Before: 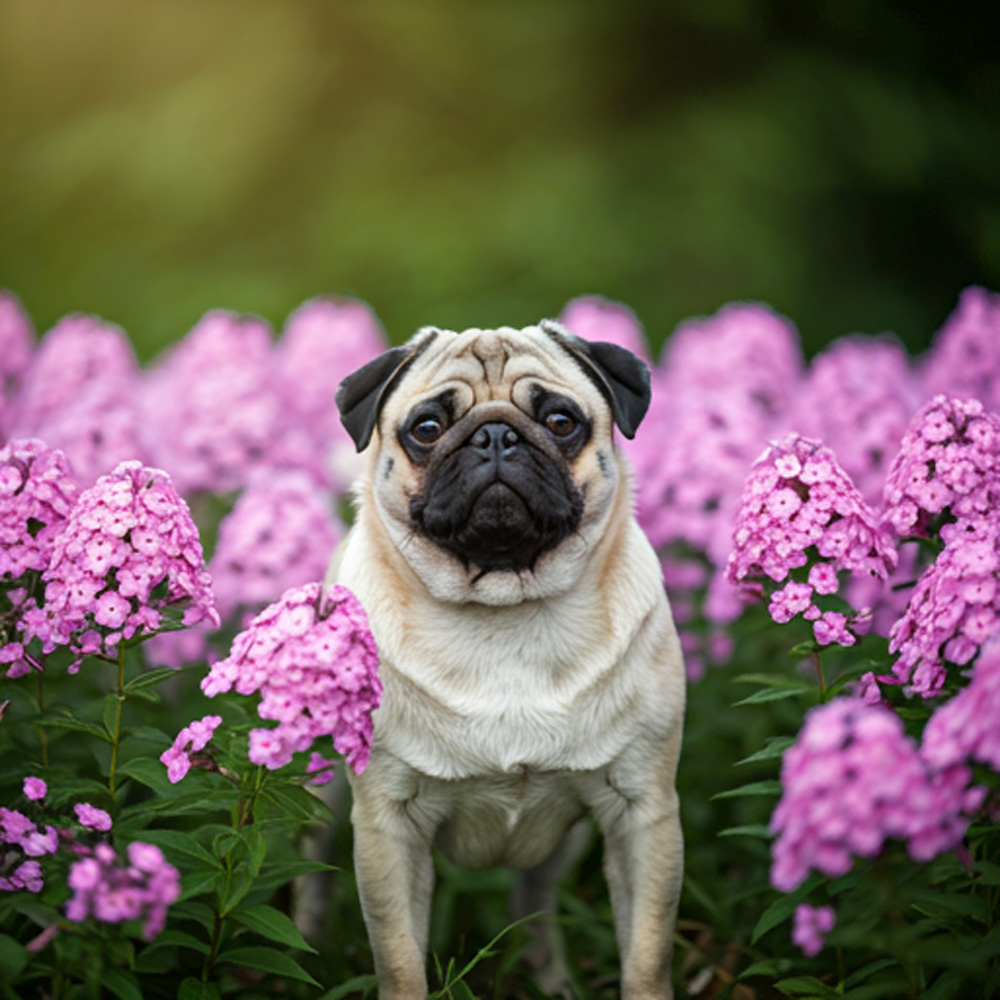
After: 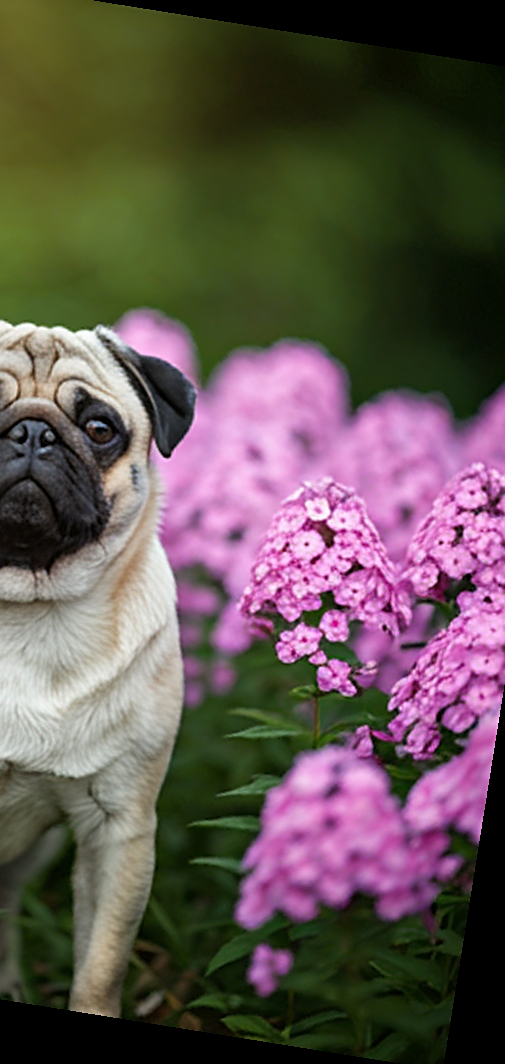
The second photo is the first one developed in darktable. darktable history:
rotate and perspective: rotation 9.12°, automatic cropping off
sharpen: on, module defaults
crop: left 47.628%, top 6.643%, right 7.874%
